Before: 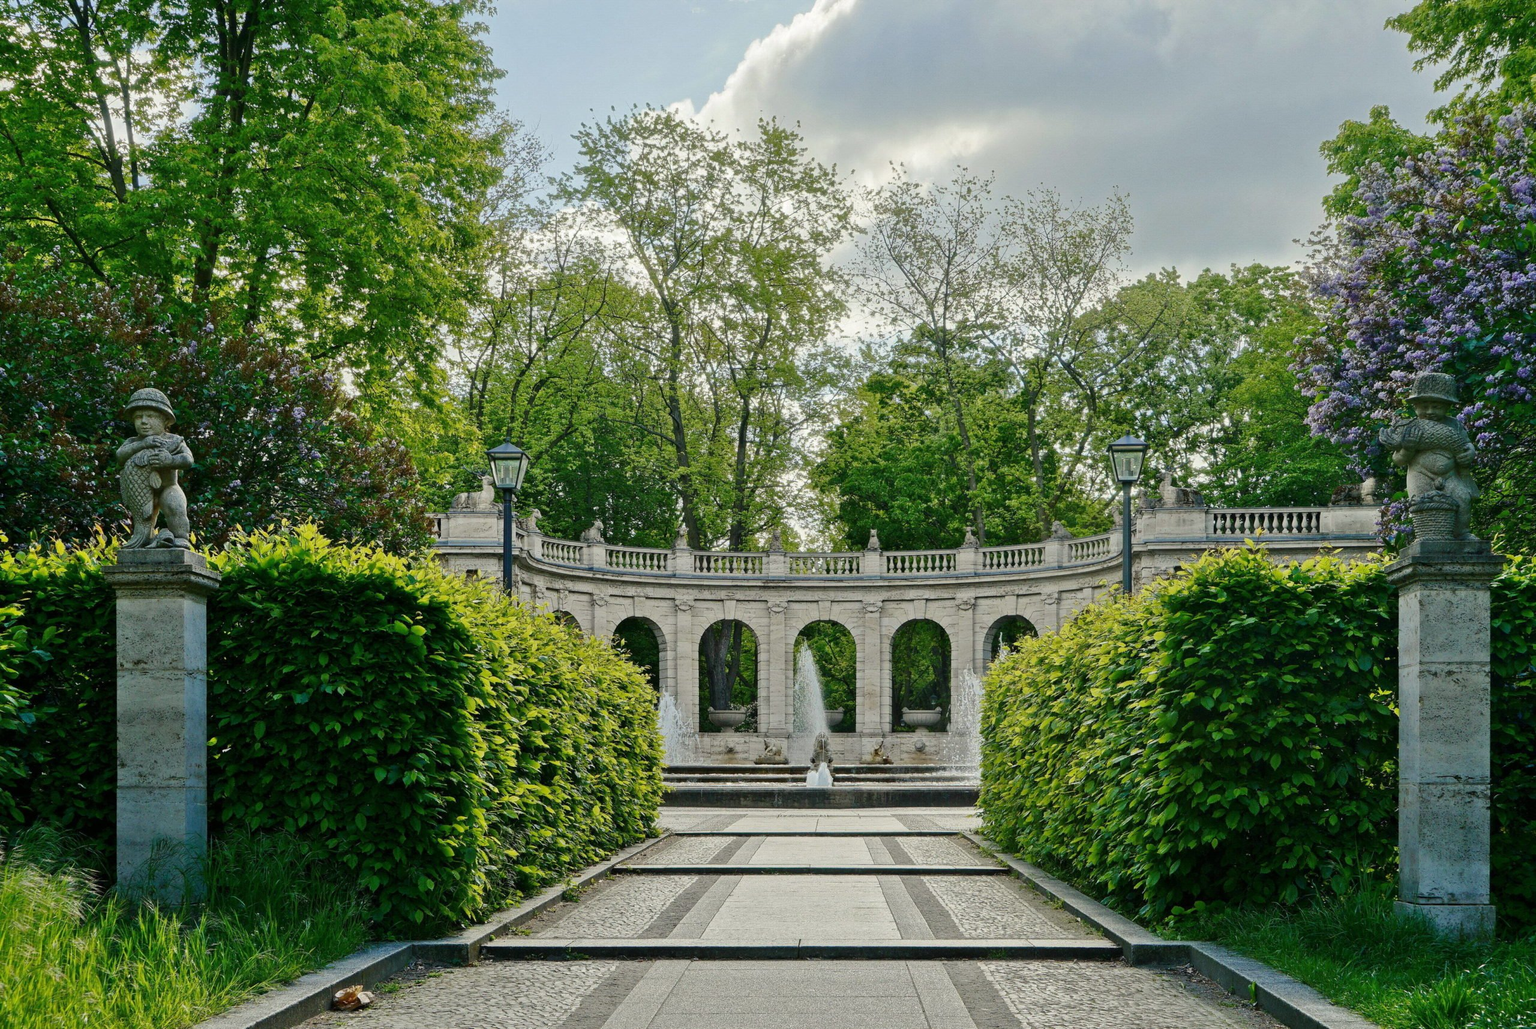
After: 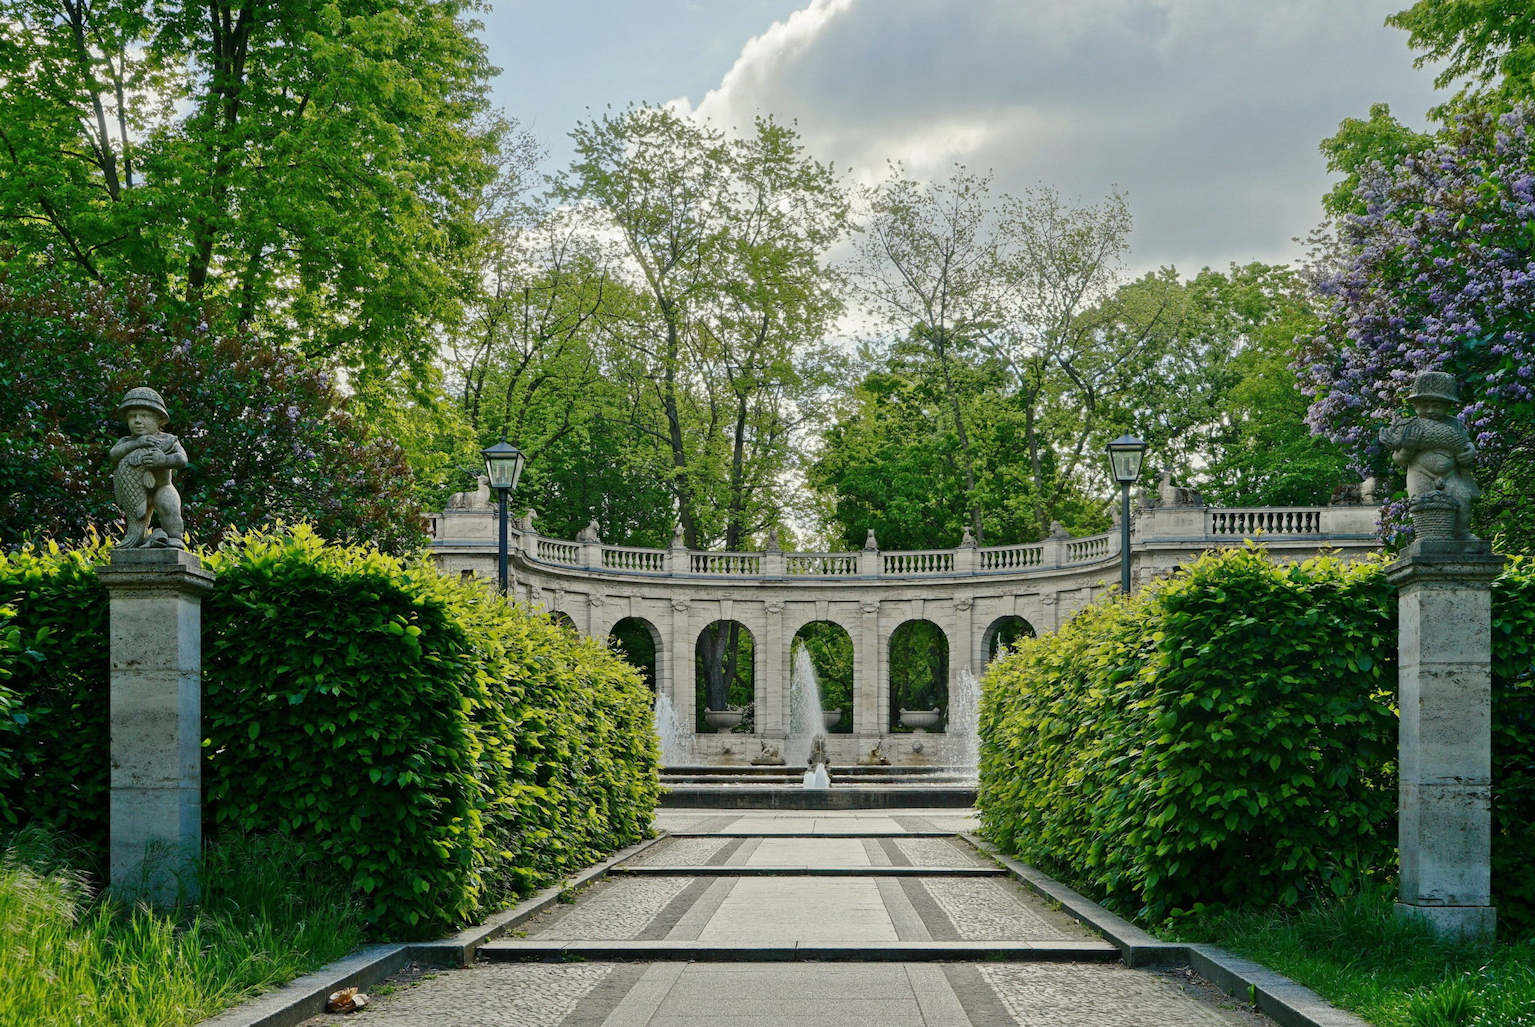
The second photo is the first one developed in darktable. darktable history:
crop and rotate: left 0.502%, top 0.369%, bottom 0.292%
